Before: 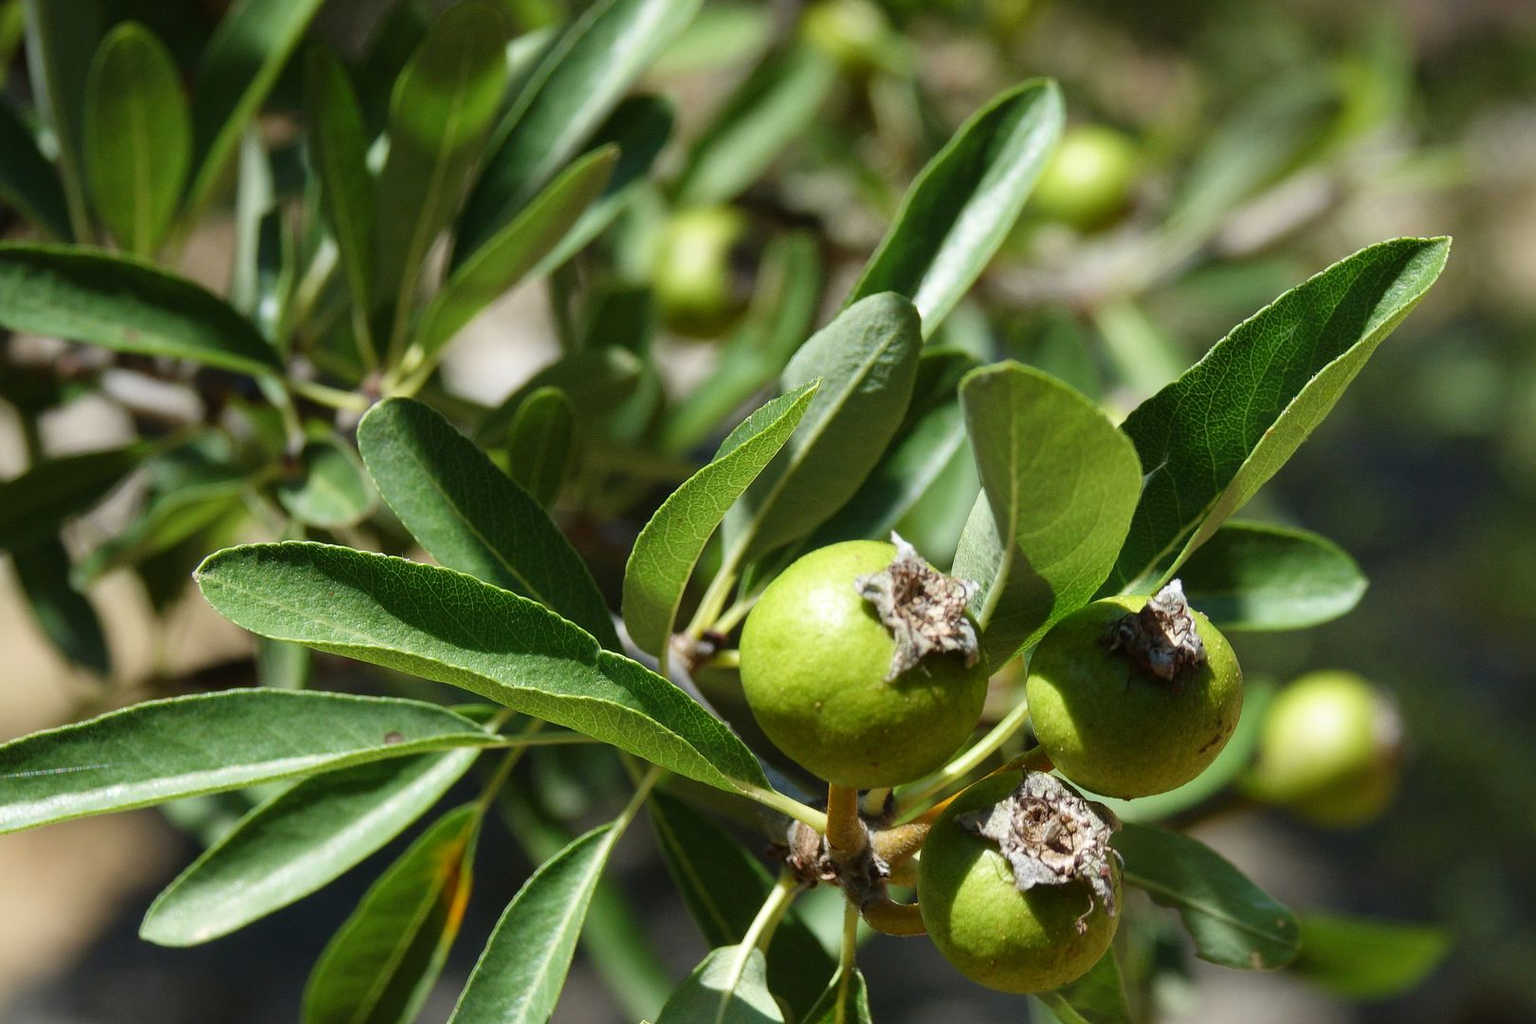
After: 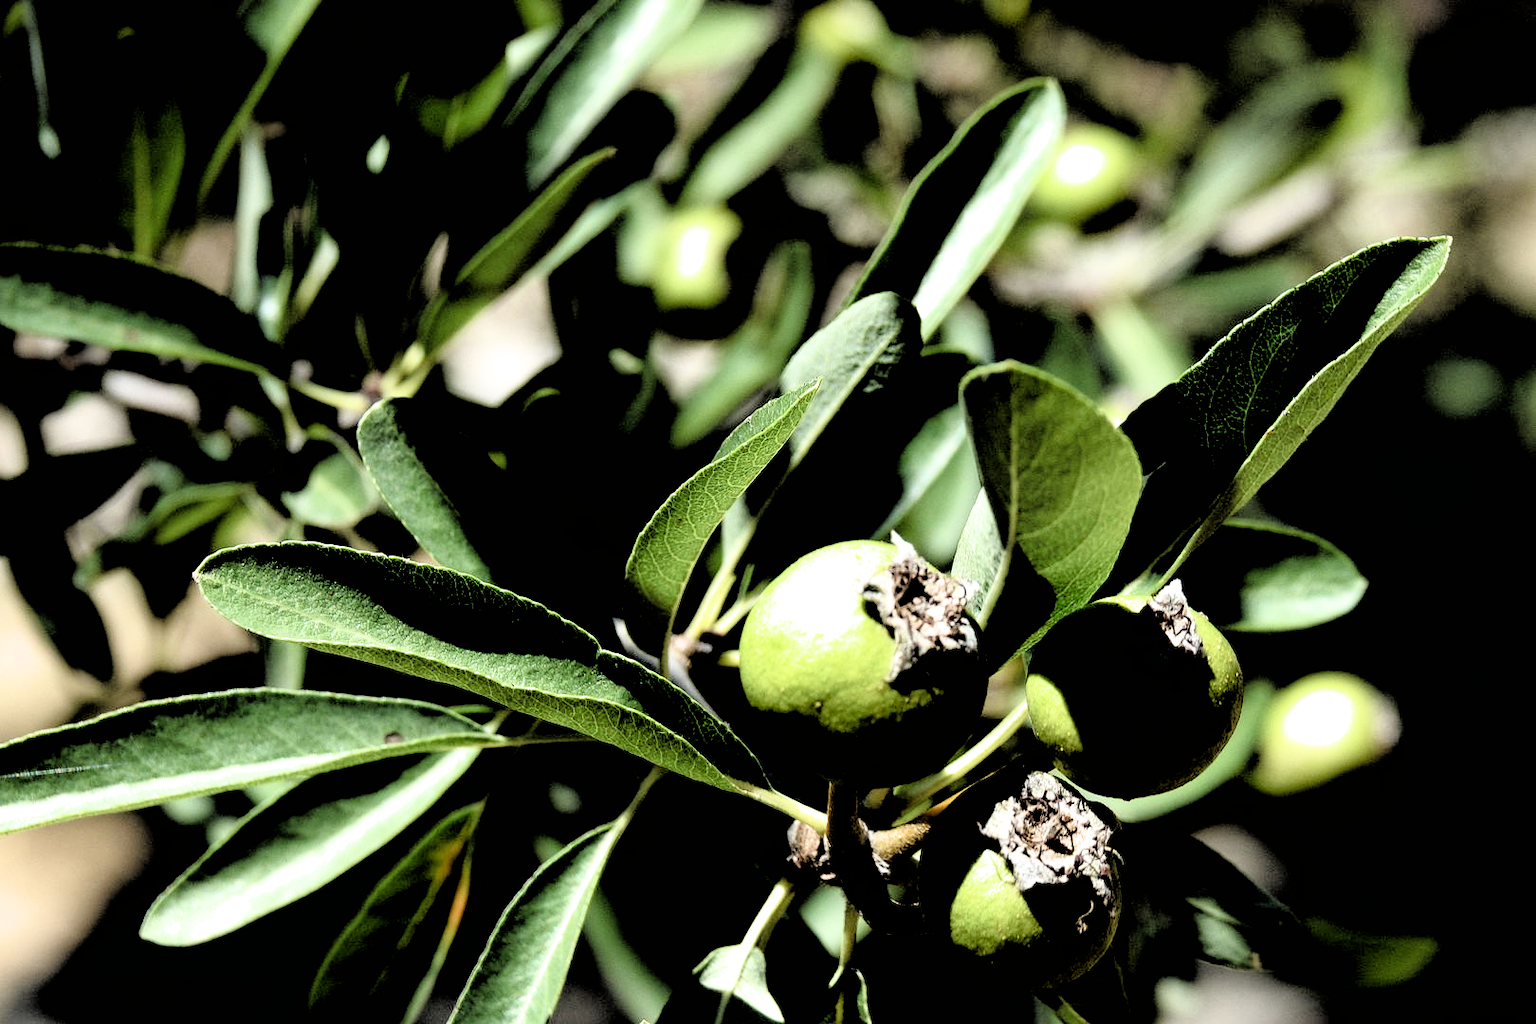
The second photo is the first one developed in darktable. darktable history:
filmic rgb: black relative exposure -1.06 EV, white relative exposure 2.05 EV, hardness 1.57, contrast 2.241
tone equalizer: on, module defaults
